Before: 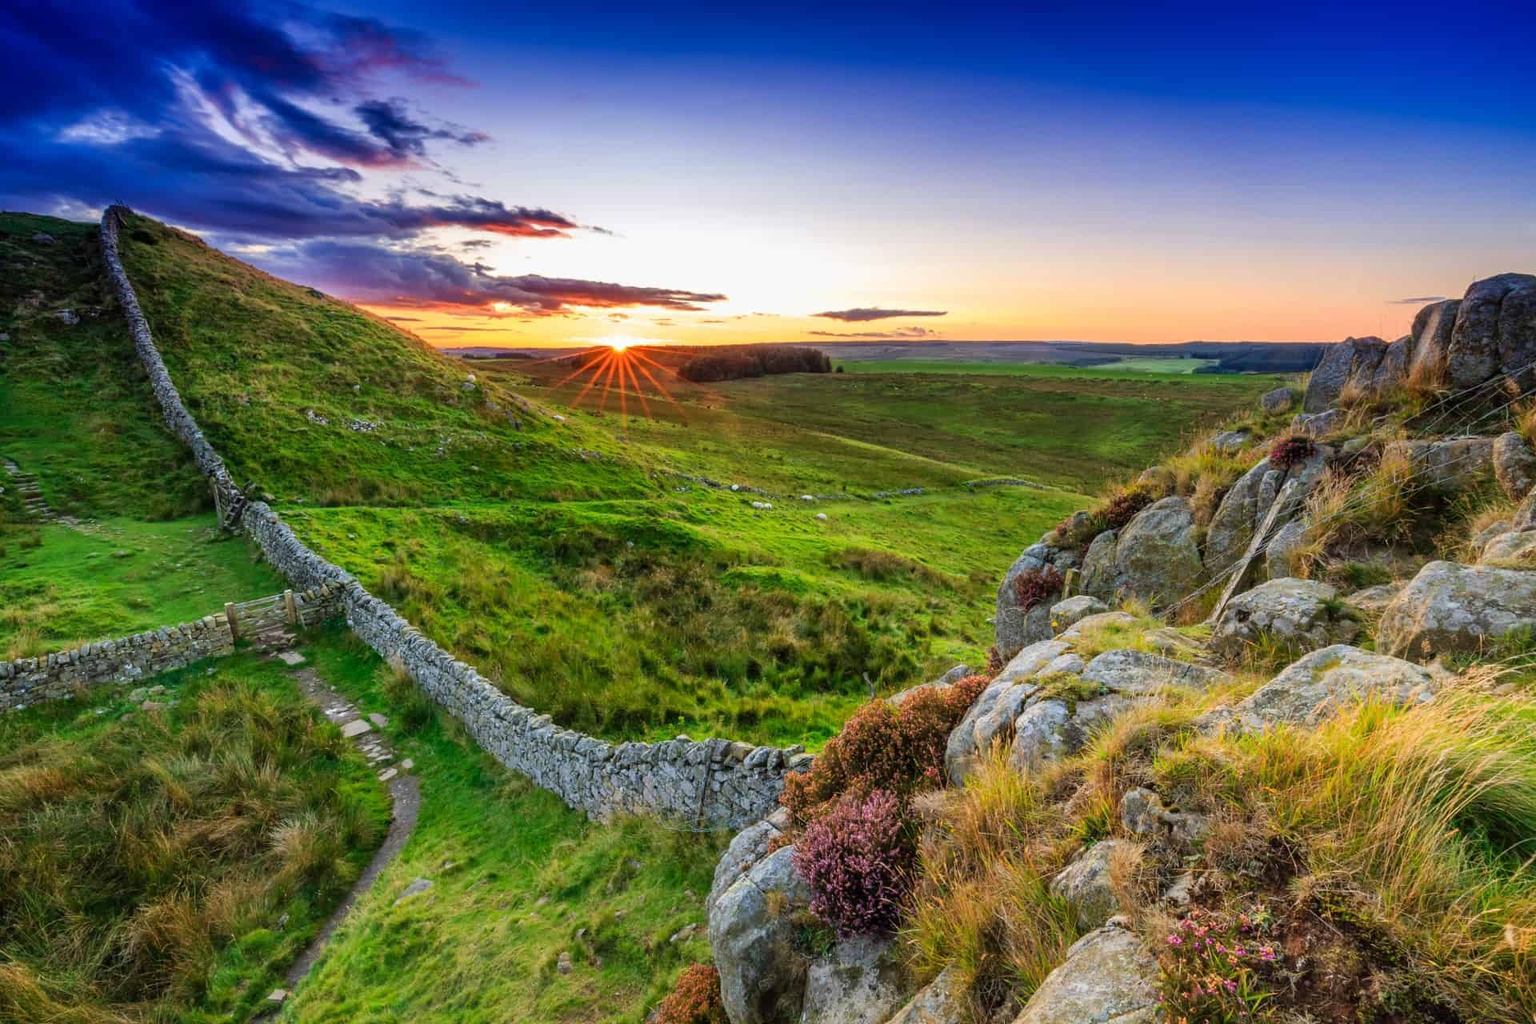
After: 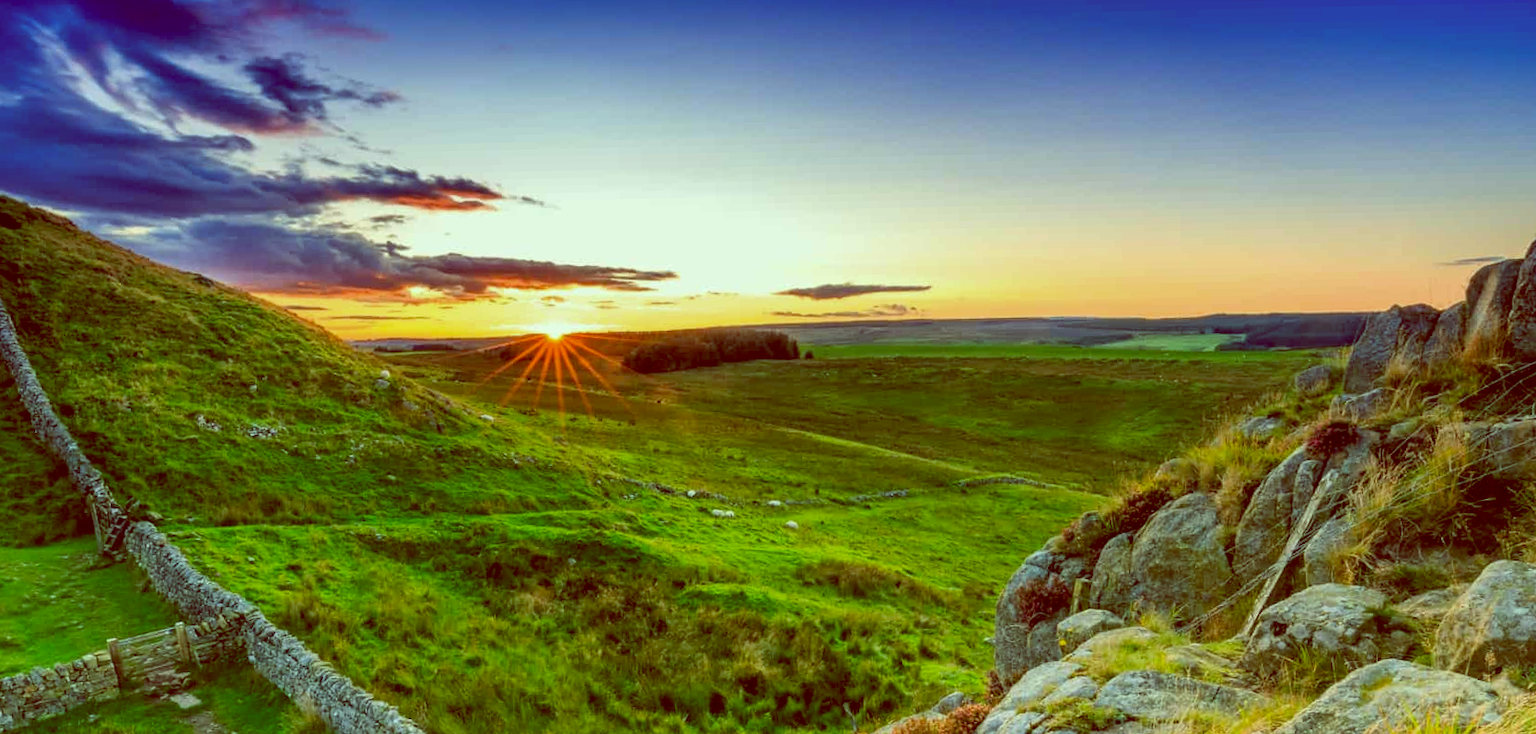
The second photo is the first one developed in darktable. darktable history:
rotate and perspective: rotation -1.24°, automatic cropping off
color balance: lift [1, 1.015, 0.987, 0.985], gamma [1, 0.959, 1.042, 0.958], gain [0.927, 0.938, 1.072, 0.928], contrast 1.5%
crop and rotate: left 9.345%, top 7.22%, right 4.982%, bottom 32.331%
